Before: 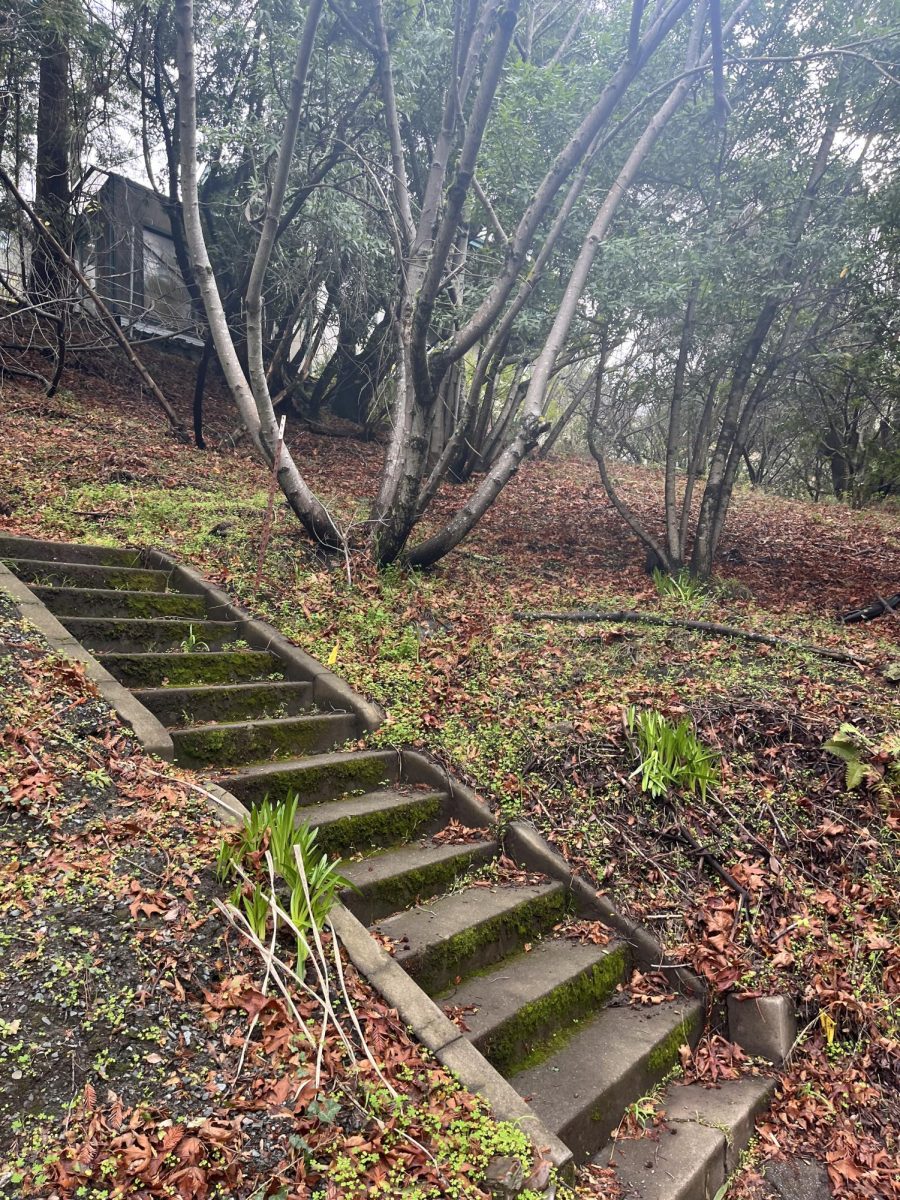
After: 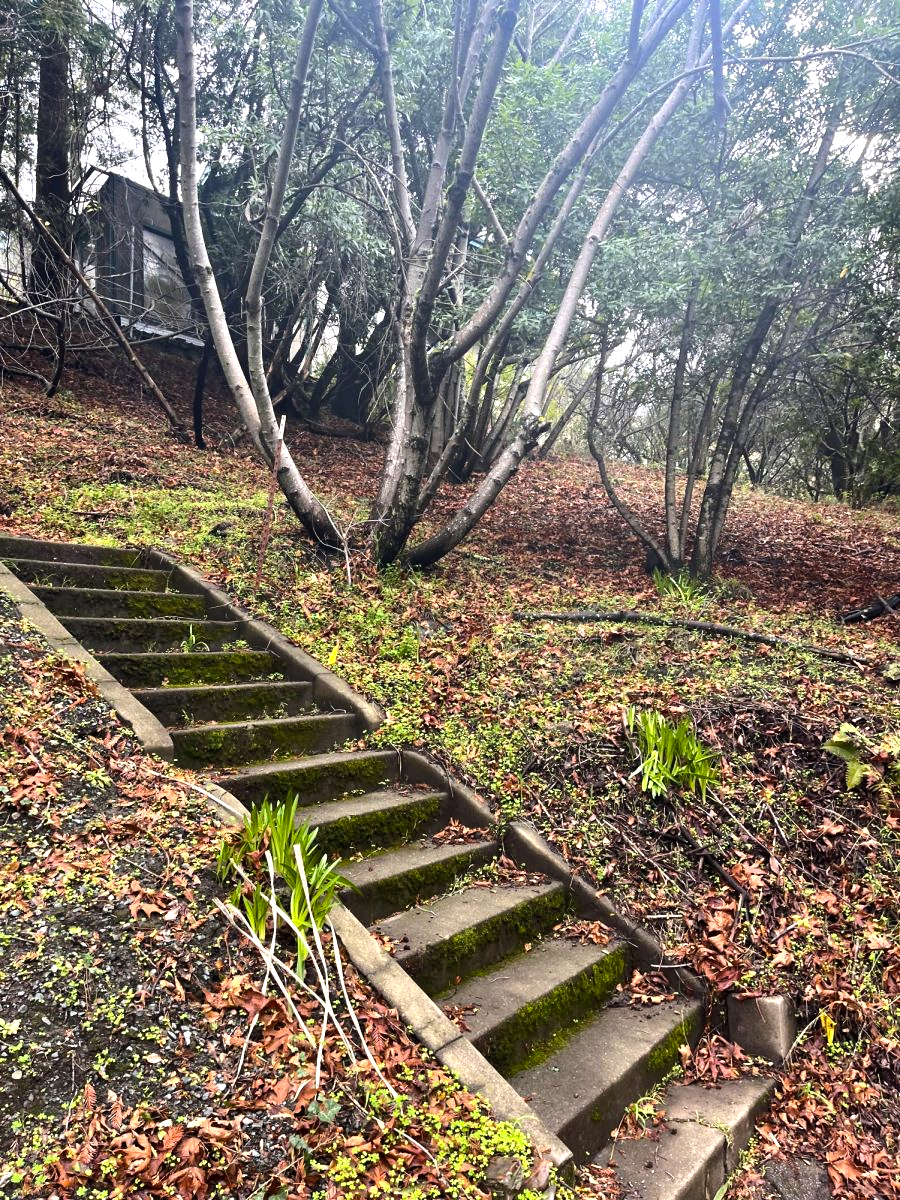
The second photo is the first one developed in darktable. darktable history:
color balance rgb: perceptual saturation grading › global saturation 20%, global vibrance 20%
tone equalizer: -8 EV -0.75 EV, -7 EV -0.7 EV, -6 EV -0.6 EV, -5 EV -0.4 EV, -3 EV 0.4 EV, -2 EV 0.6 EV, -1 EV 0.7 EV, +0 EV 0.75 EV, edges refinement/feathering 500, mask exposure compensation -1.57 EV, preserve details no
contrast brightness saturation: saturation -0.05
